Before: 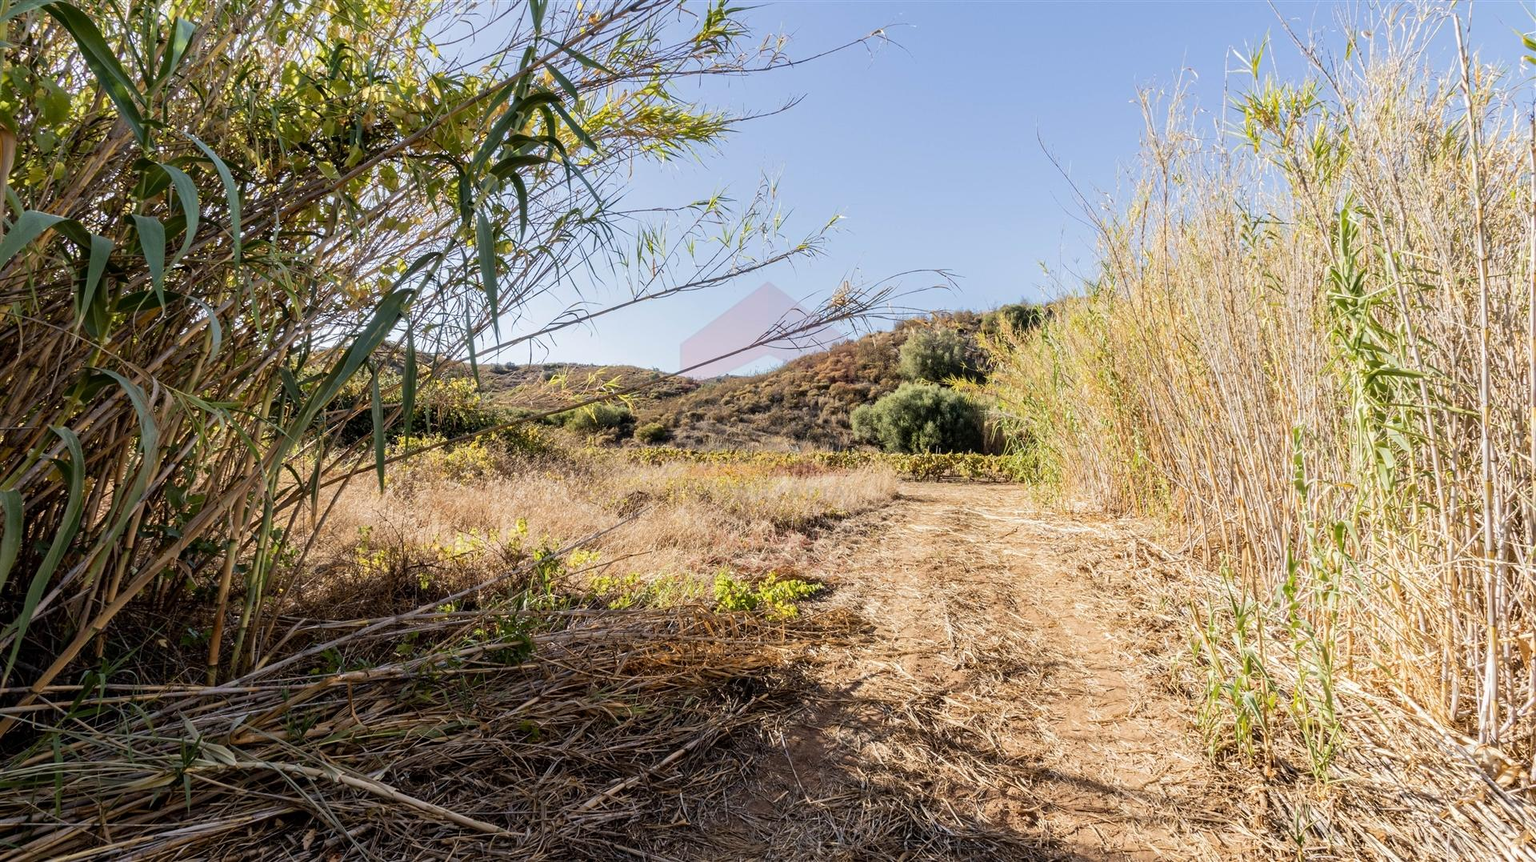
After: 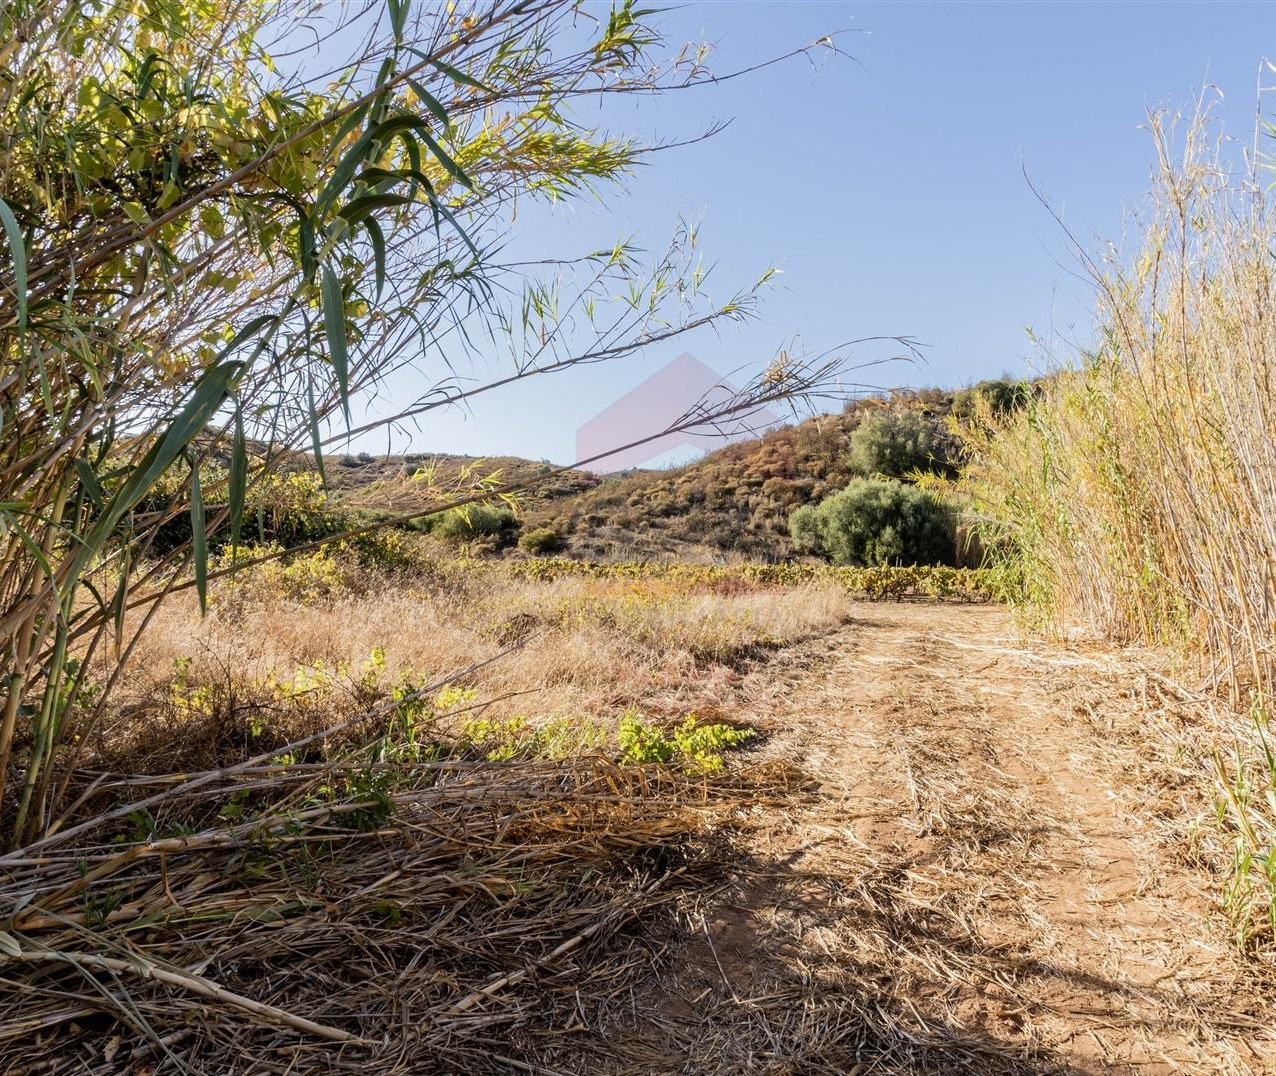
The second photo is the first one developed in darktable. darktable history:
crop and rotate: left 14.309%, right 19.19%
